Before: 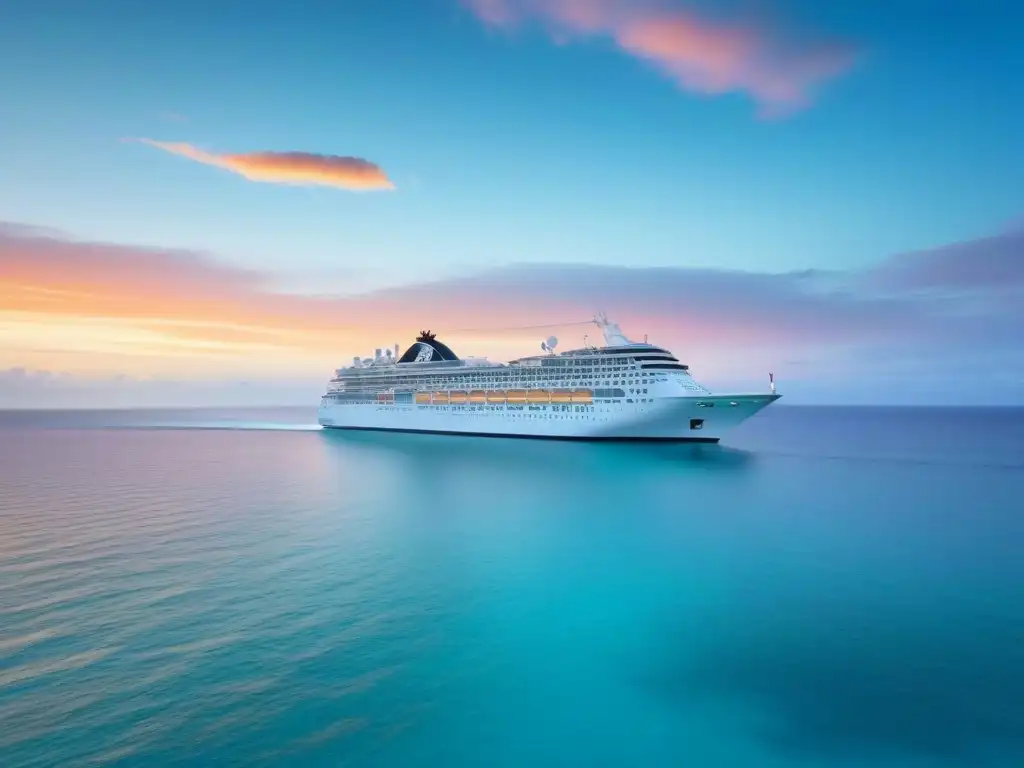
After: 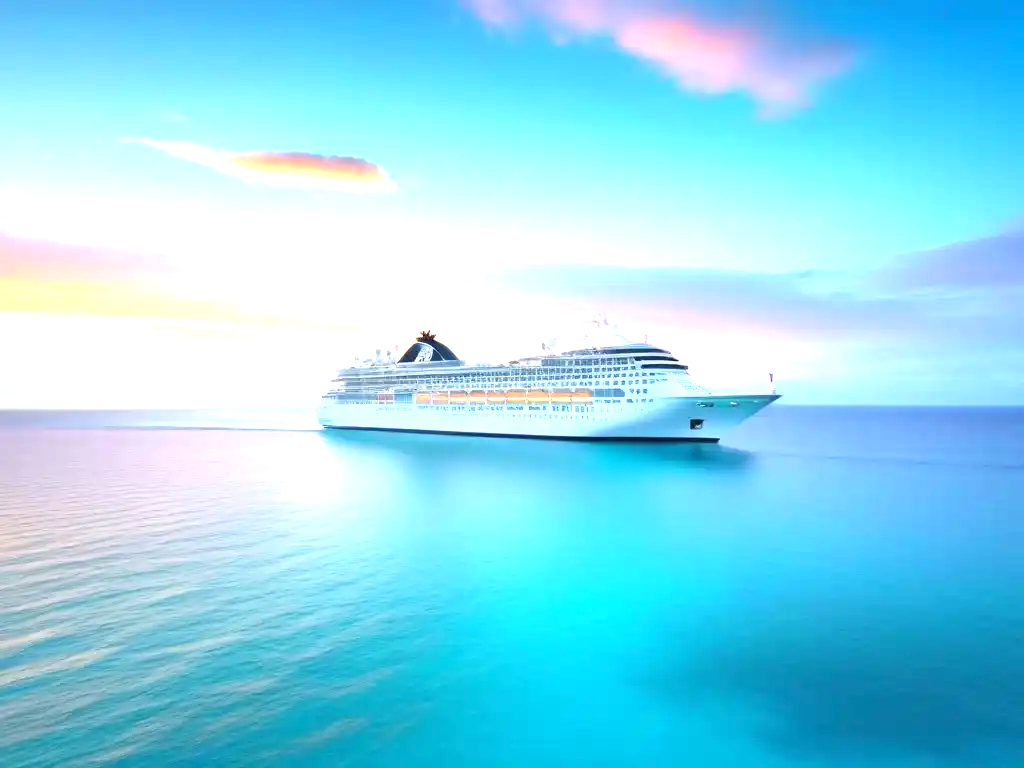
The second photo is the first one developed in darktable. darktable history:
exposure: exposure 1.261 EV, compensate highlight preservation false
